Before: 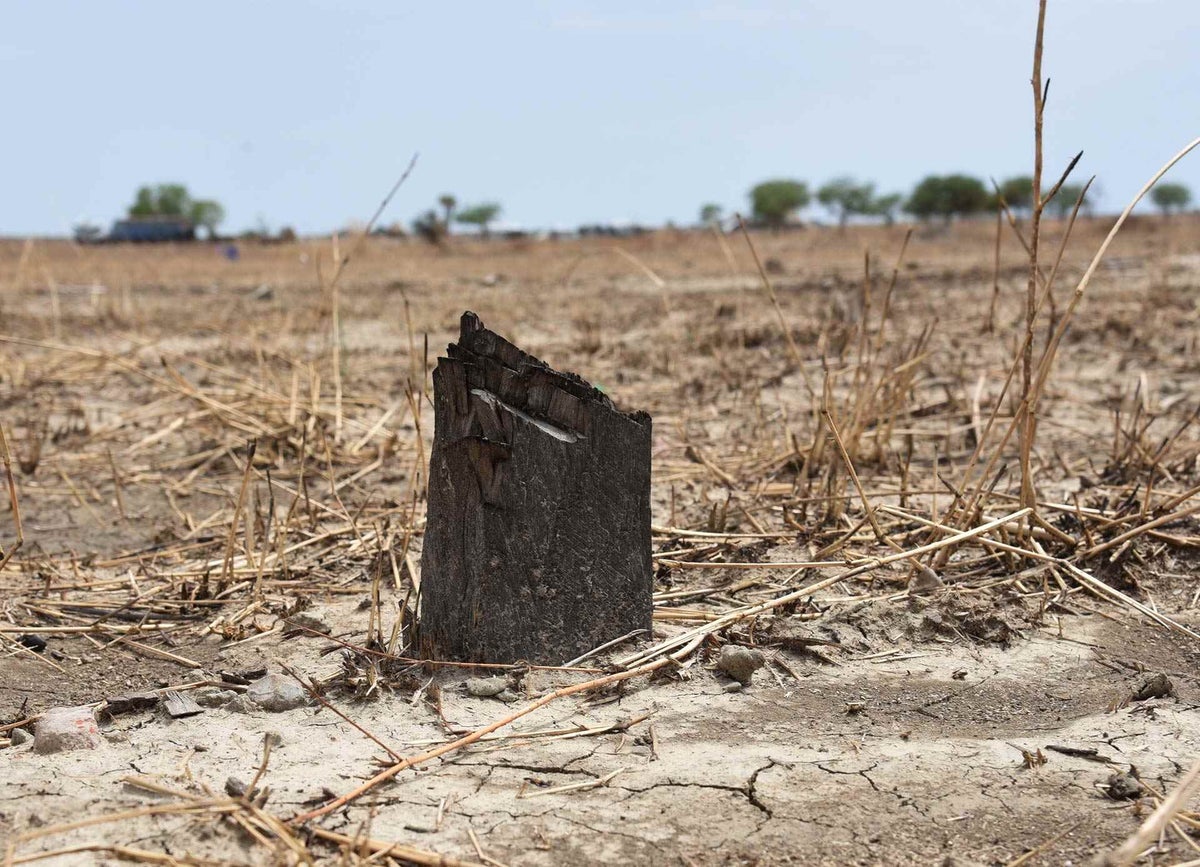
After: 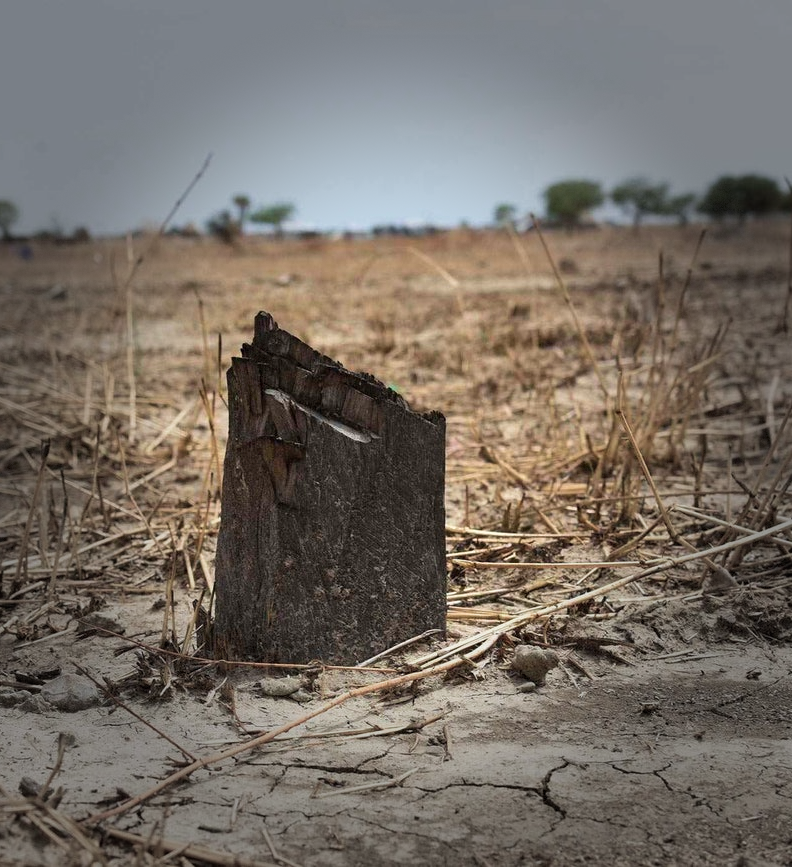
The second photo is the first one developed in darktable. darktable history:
vignetting: fall-off start 33.83%, fall-off radius 64.65%, brightness -0.695, width/height ratio 0.954, dithering 8-bit output
crop: left 17.233%, right 16.64%
velvia: on, module defaults
